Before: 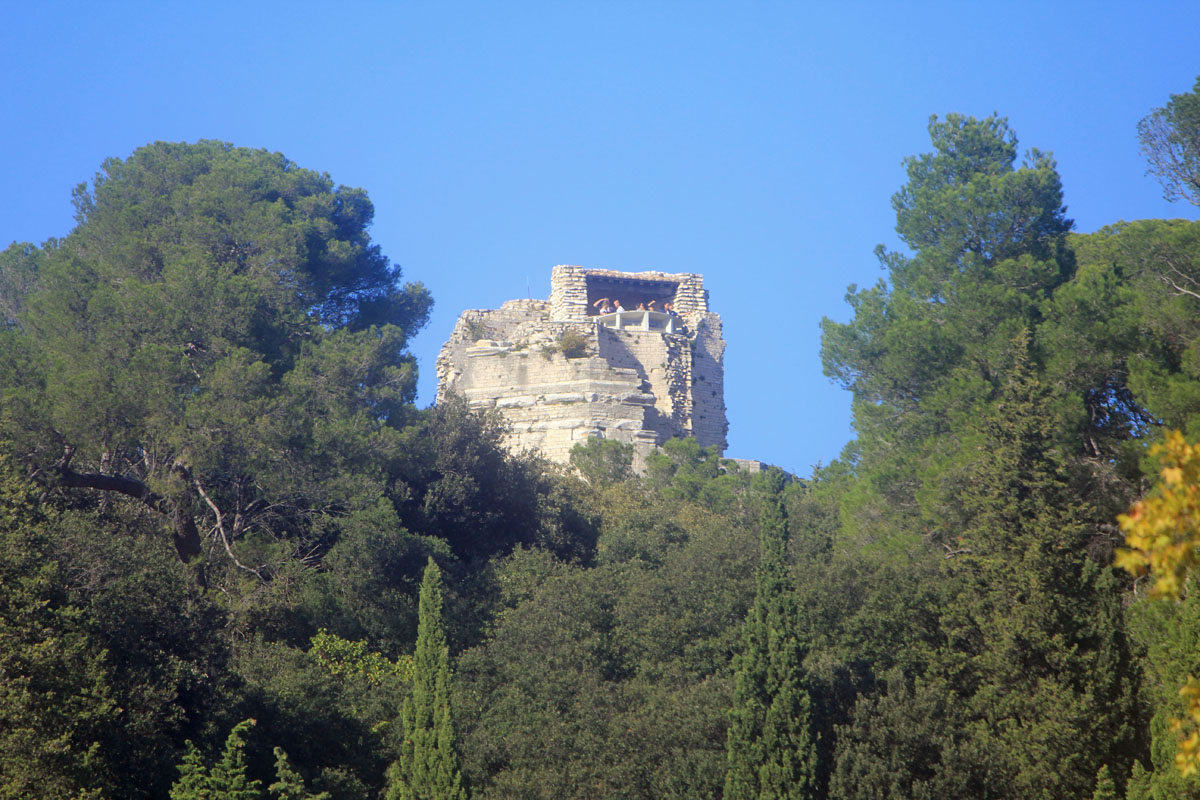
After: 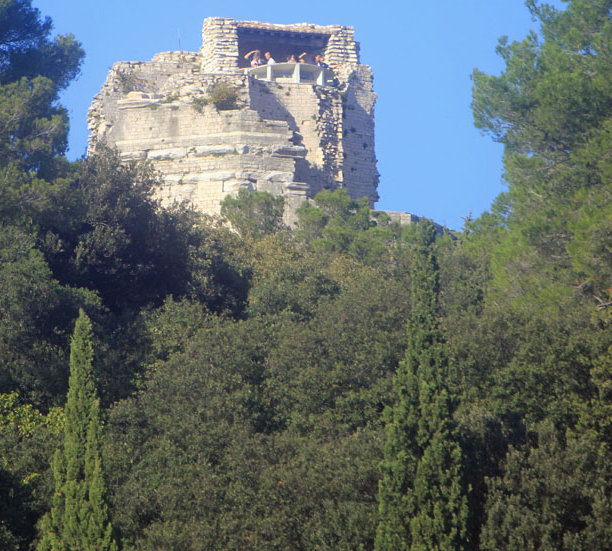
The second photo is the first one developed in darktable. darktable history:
crop and rotate: left 29.118%, top 31.076%, right 19.812%
exposure: compensate exposure bias true, compensate highlight preservation false
